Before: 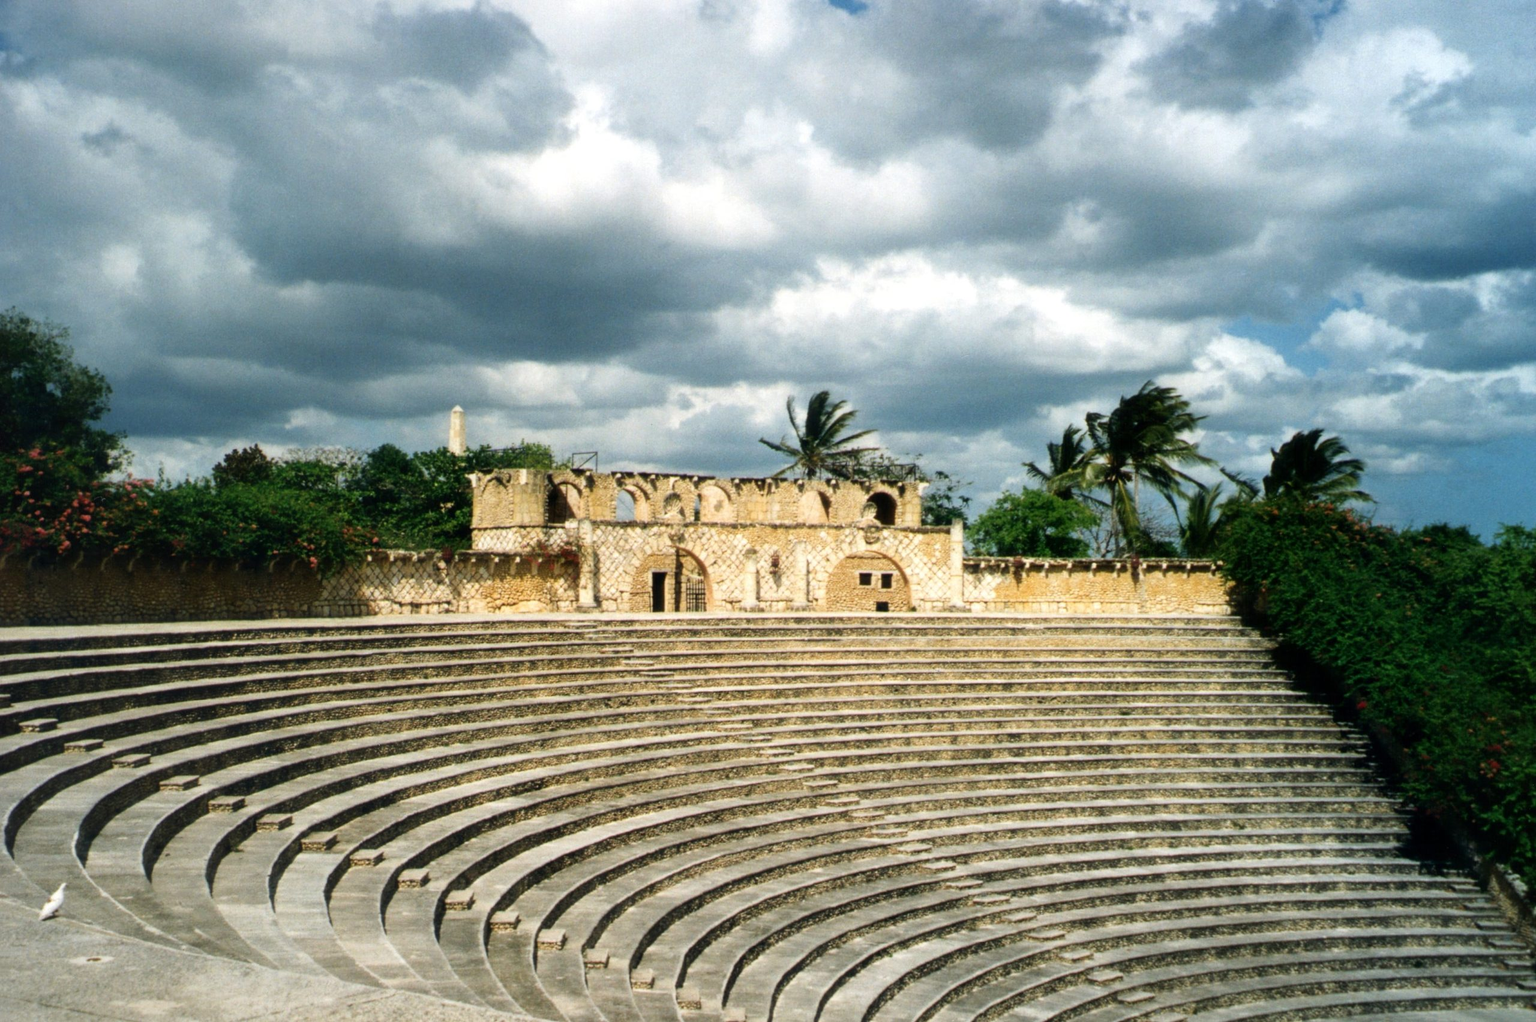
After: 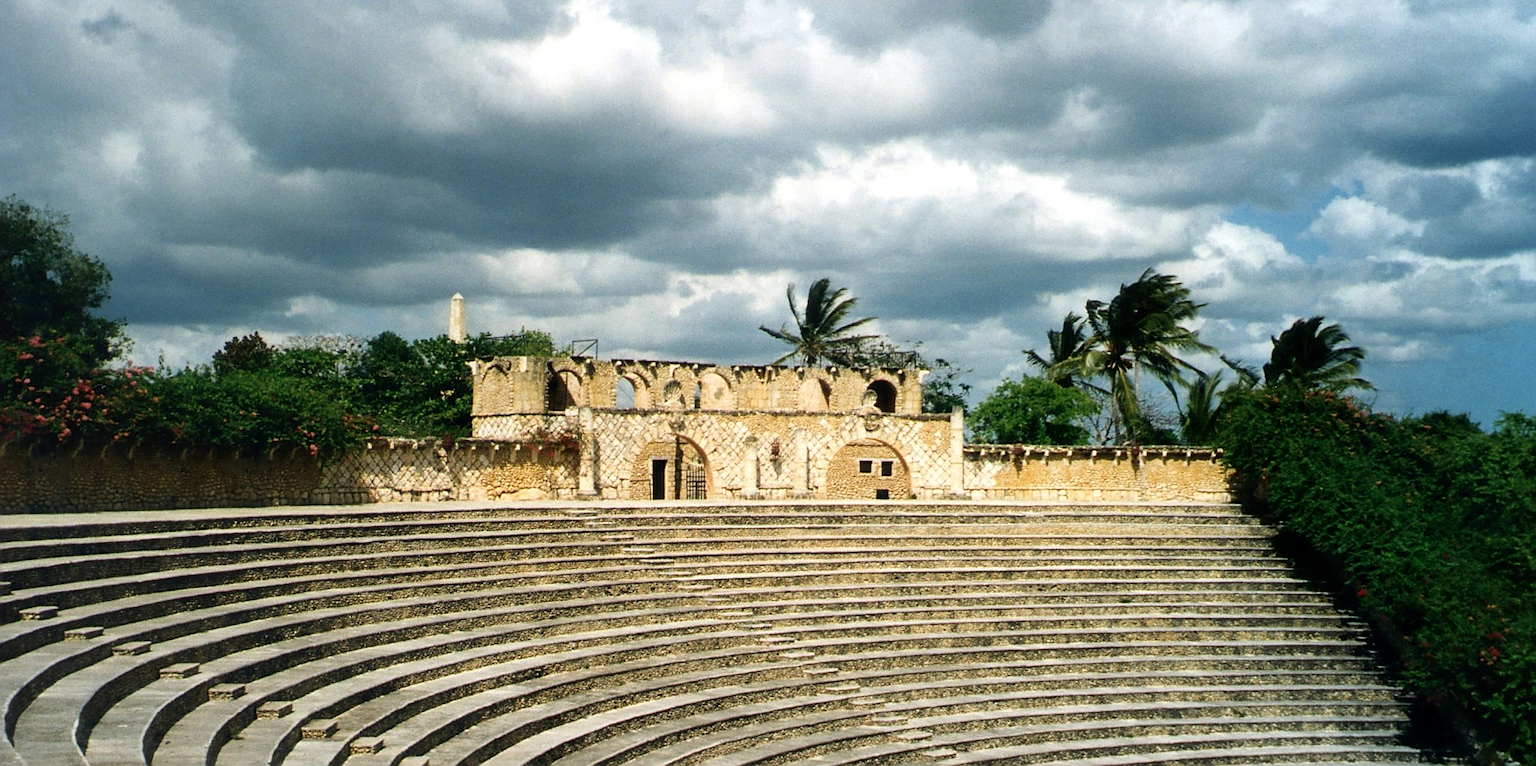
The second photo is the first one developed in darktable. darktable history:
sharpen: radius 1.4, amount 1.25, threshold 0.7
crop: top 11.038%, bottom 13.962%
